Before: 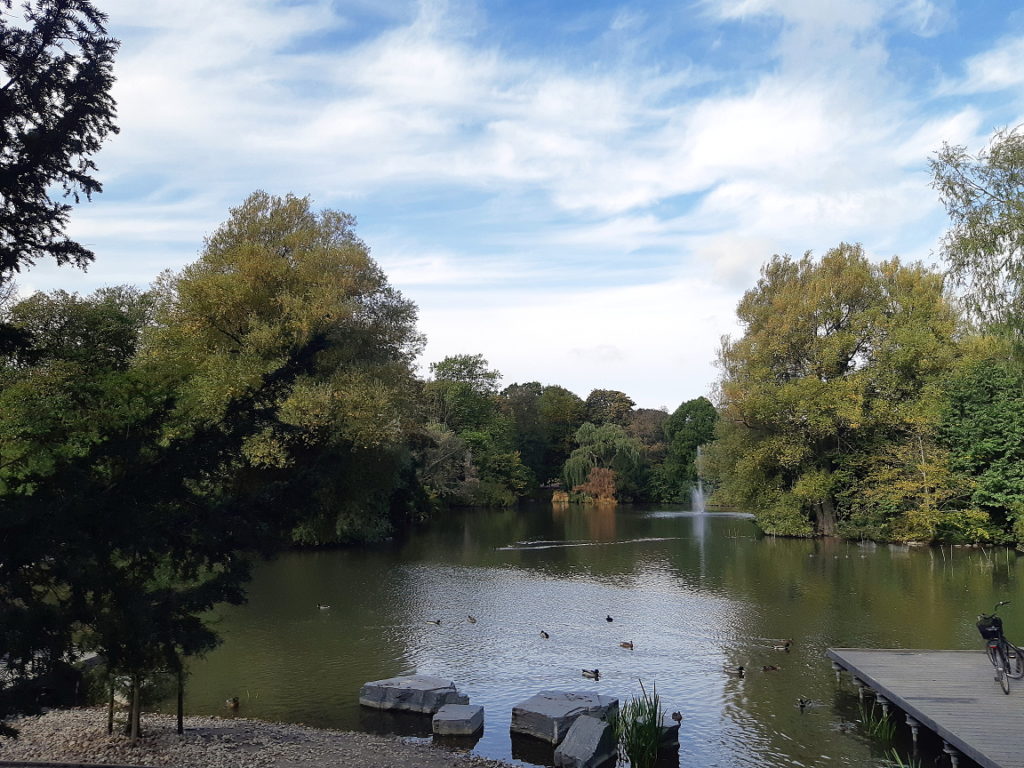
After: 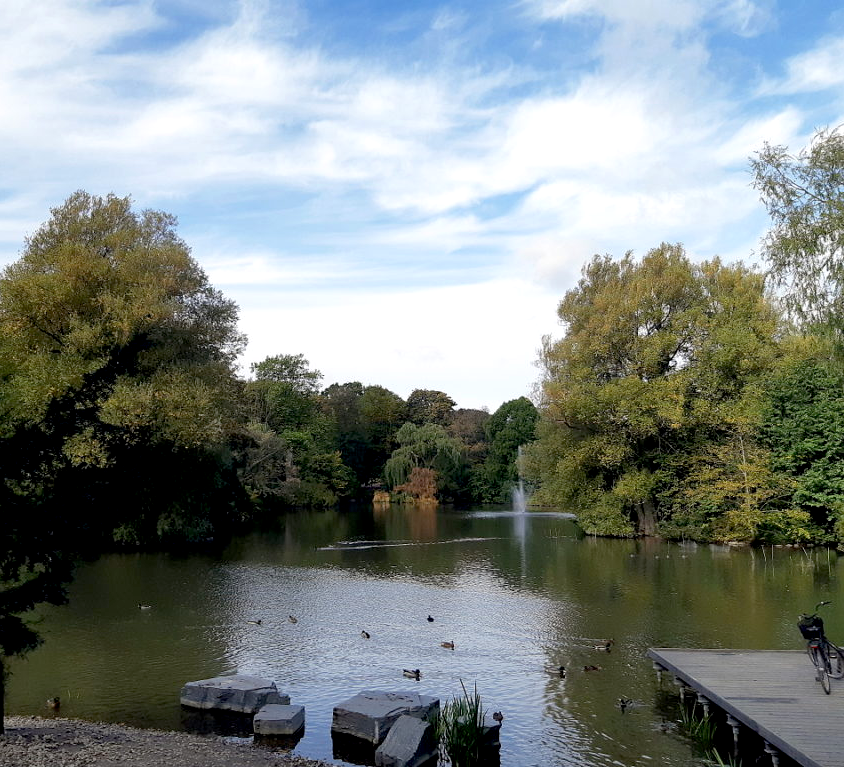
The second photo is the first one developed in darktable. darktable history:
crop: left 17.494%, bottom 0.017%
exposure: black level correction 0.009, exposure 0.106 EV, compensate highlight preservation false
